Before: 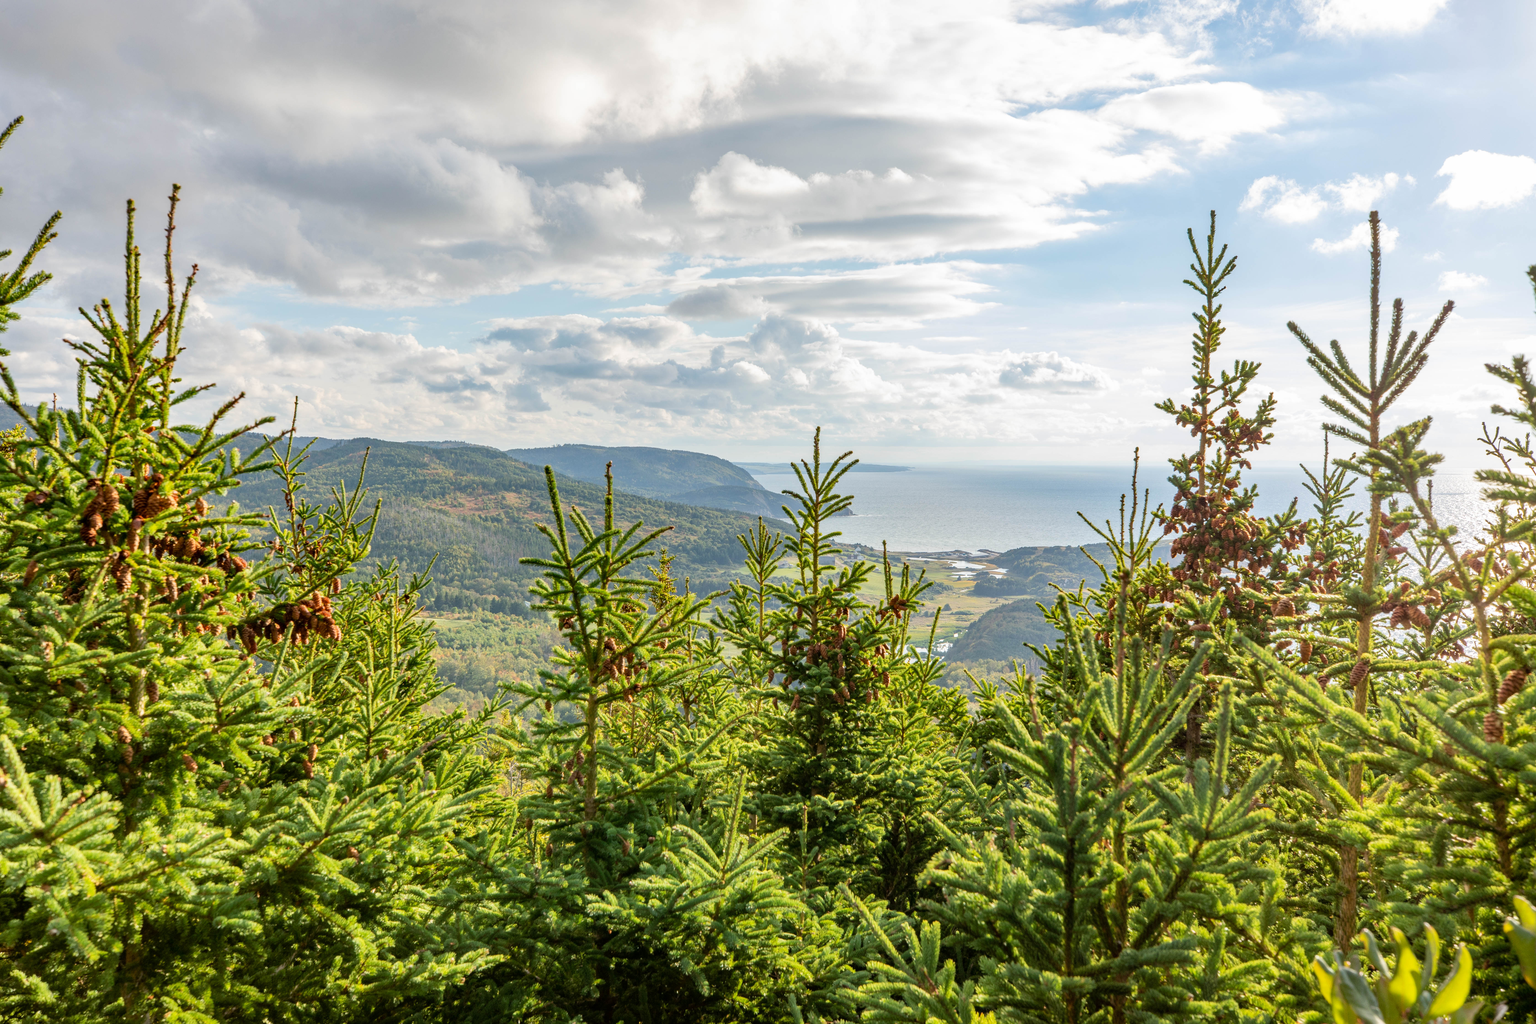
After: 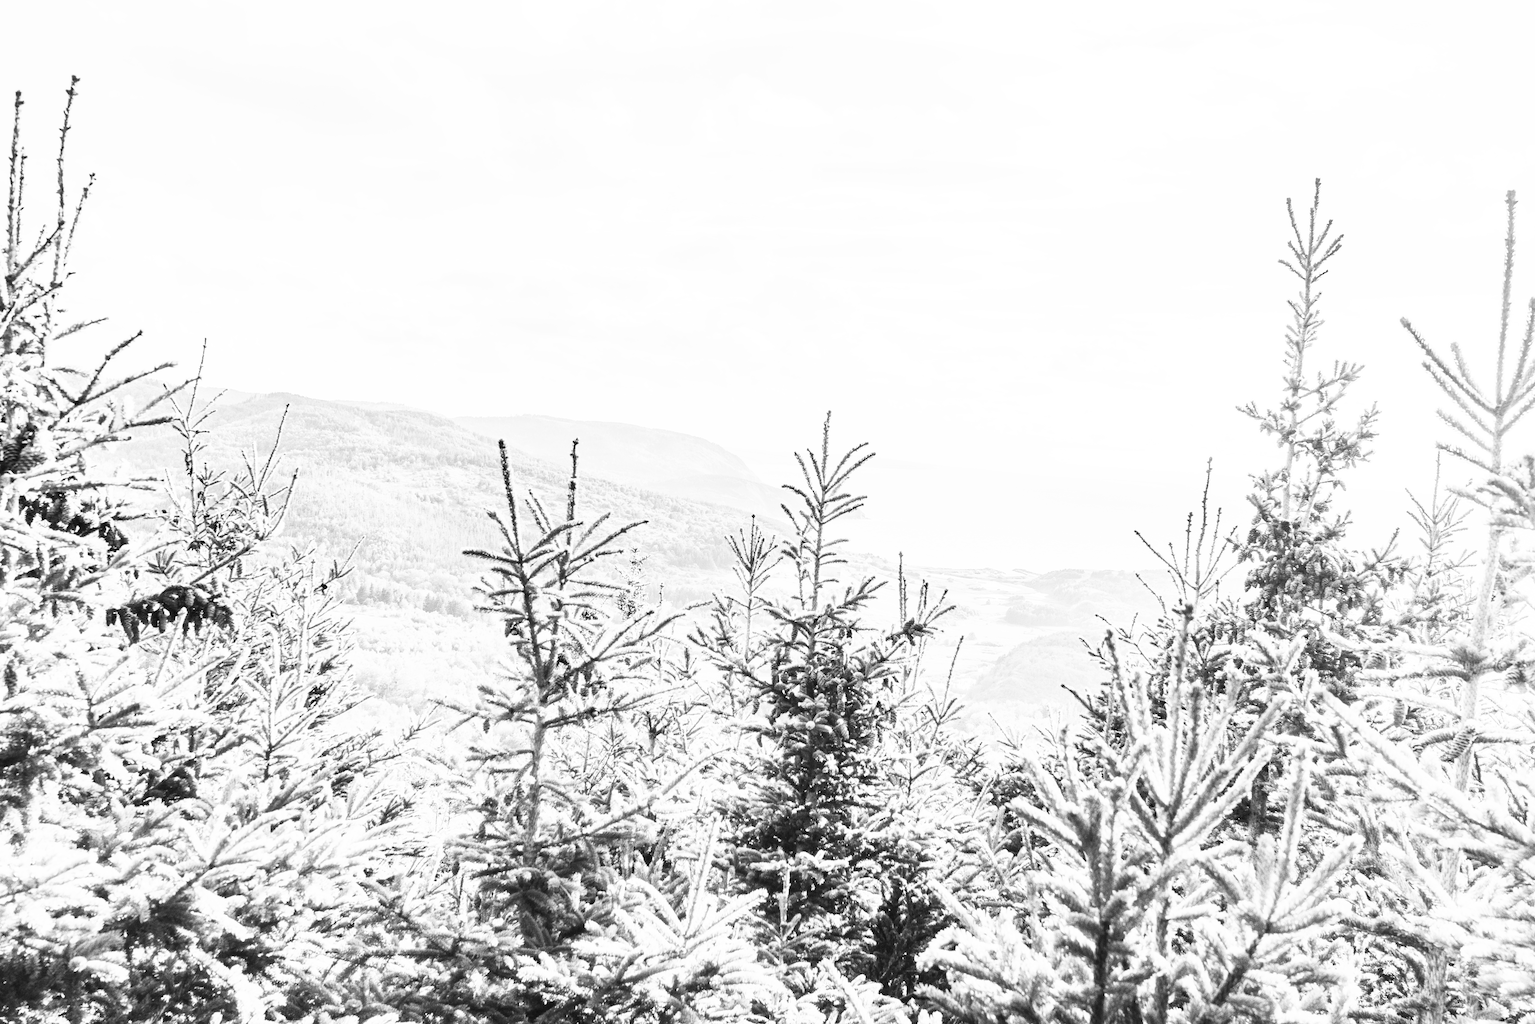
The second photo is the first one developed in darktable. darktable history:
crop and rotate: angle -3.27°, left 5.211%, top 5.211%, right 4.607%, bottom 4.607%
base curve: curves: ch0 [(0, 0) (0.088, 0.125) (0.176, 0.251) (0.354, 0.501) (0.613, 0.749) (1, 0.877)], preserve colors none
exposure: black level correction 0, exposure 0.7 EV, compensate exposure bias true, compensate highlight preservation false
contrast brightness saturation: contrast 0.53, brightness 0.47, saturation -1
